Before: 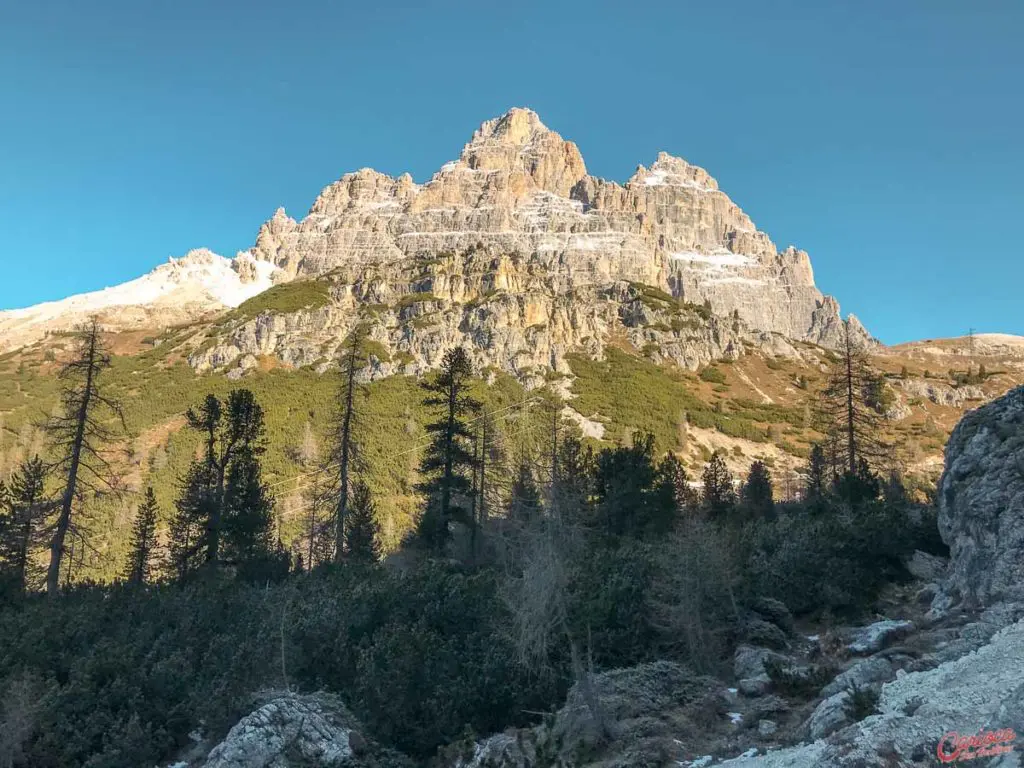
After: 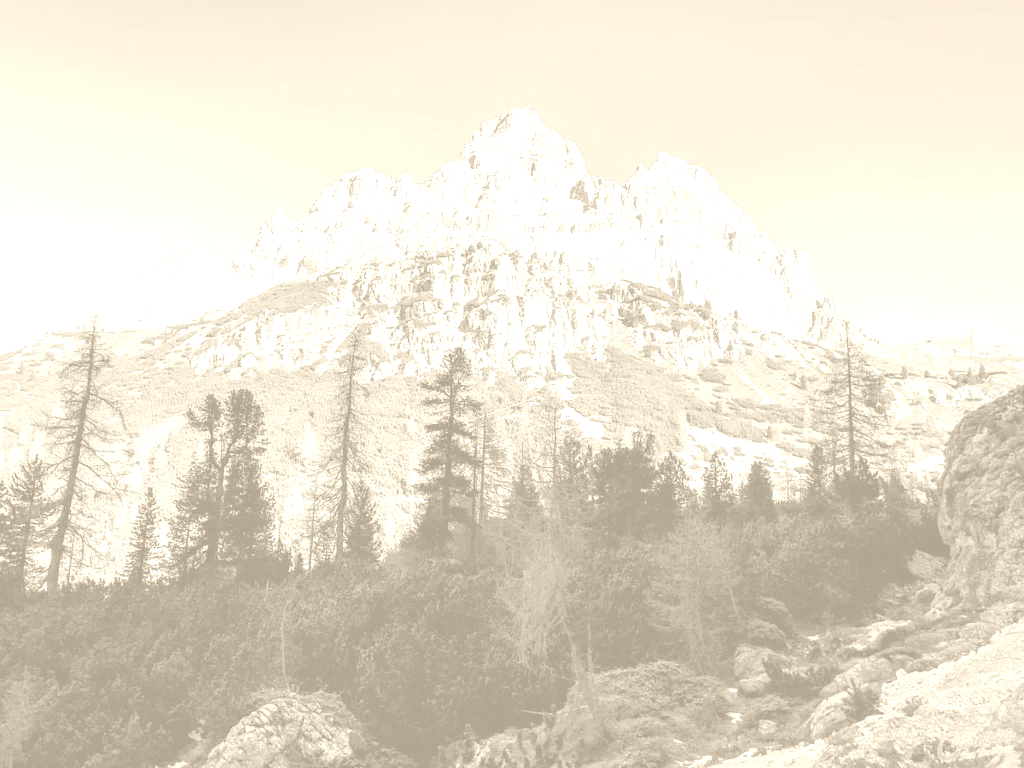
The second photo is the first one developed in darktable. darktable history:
color balance: lift [0.991, 1, 1, 1], gamma [0.996, 1, 1, 1], input saturation 98.52%, contrast 20.34%, output saturation 103.72%
colorize: hue 36°, saturation 71%, lightness 80.79%
